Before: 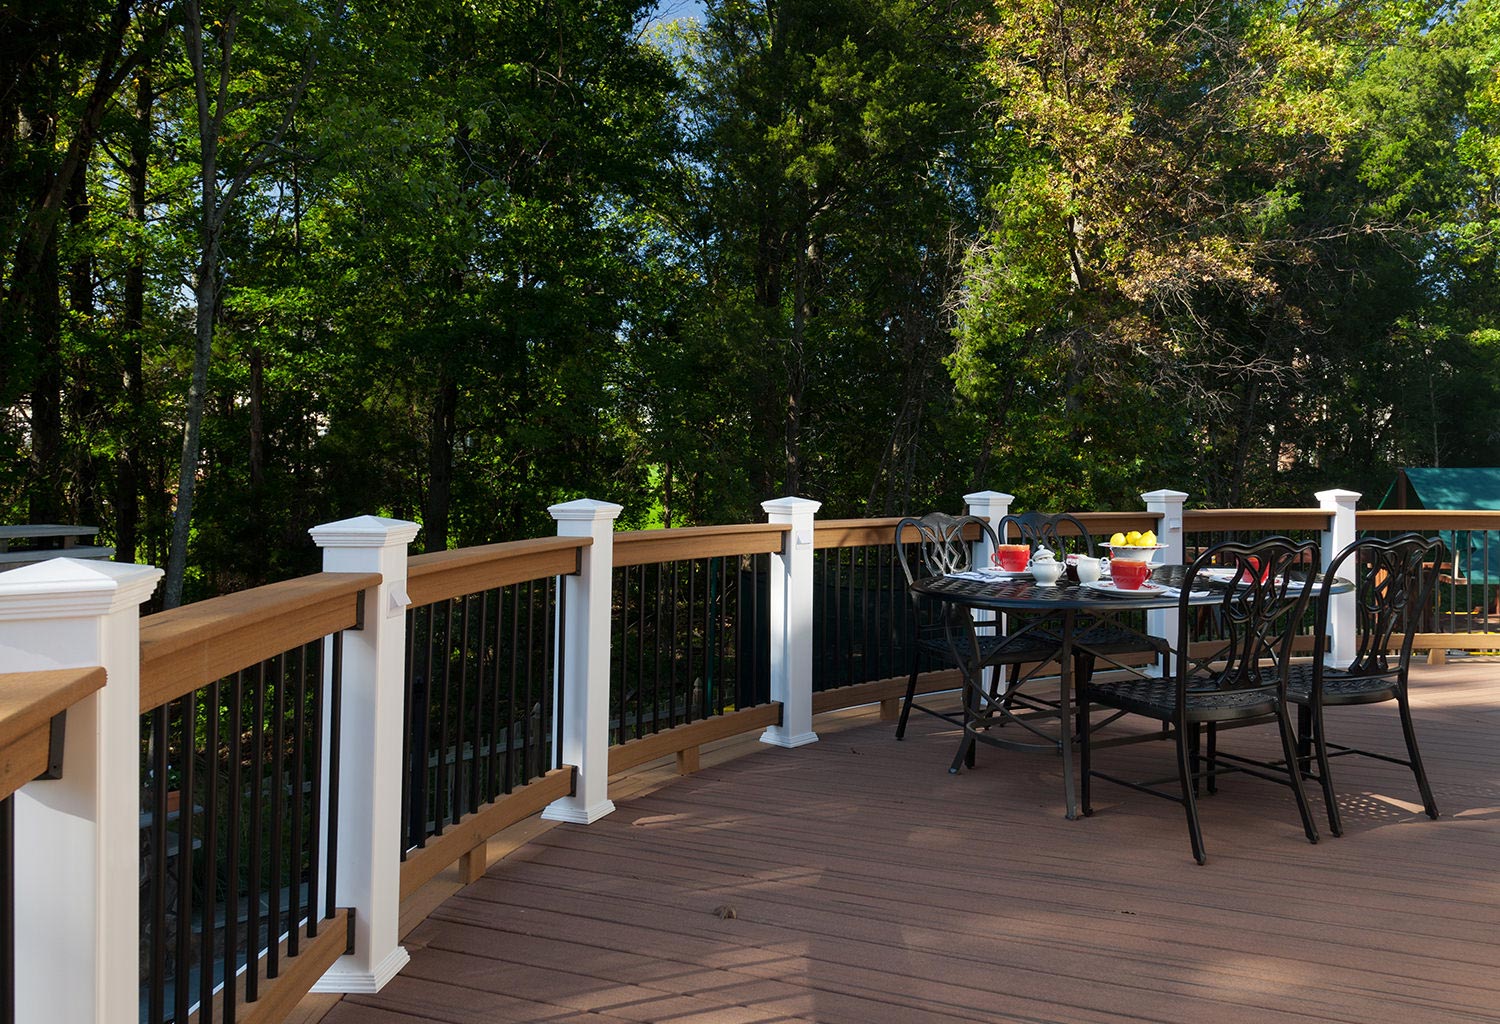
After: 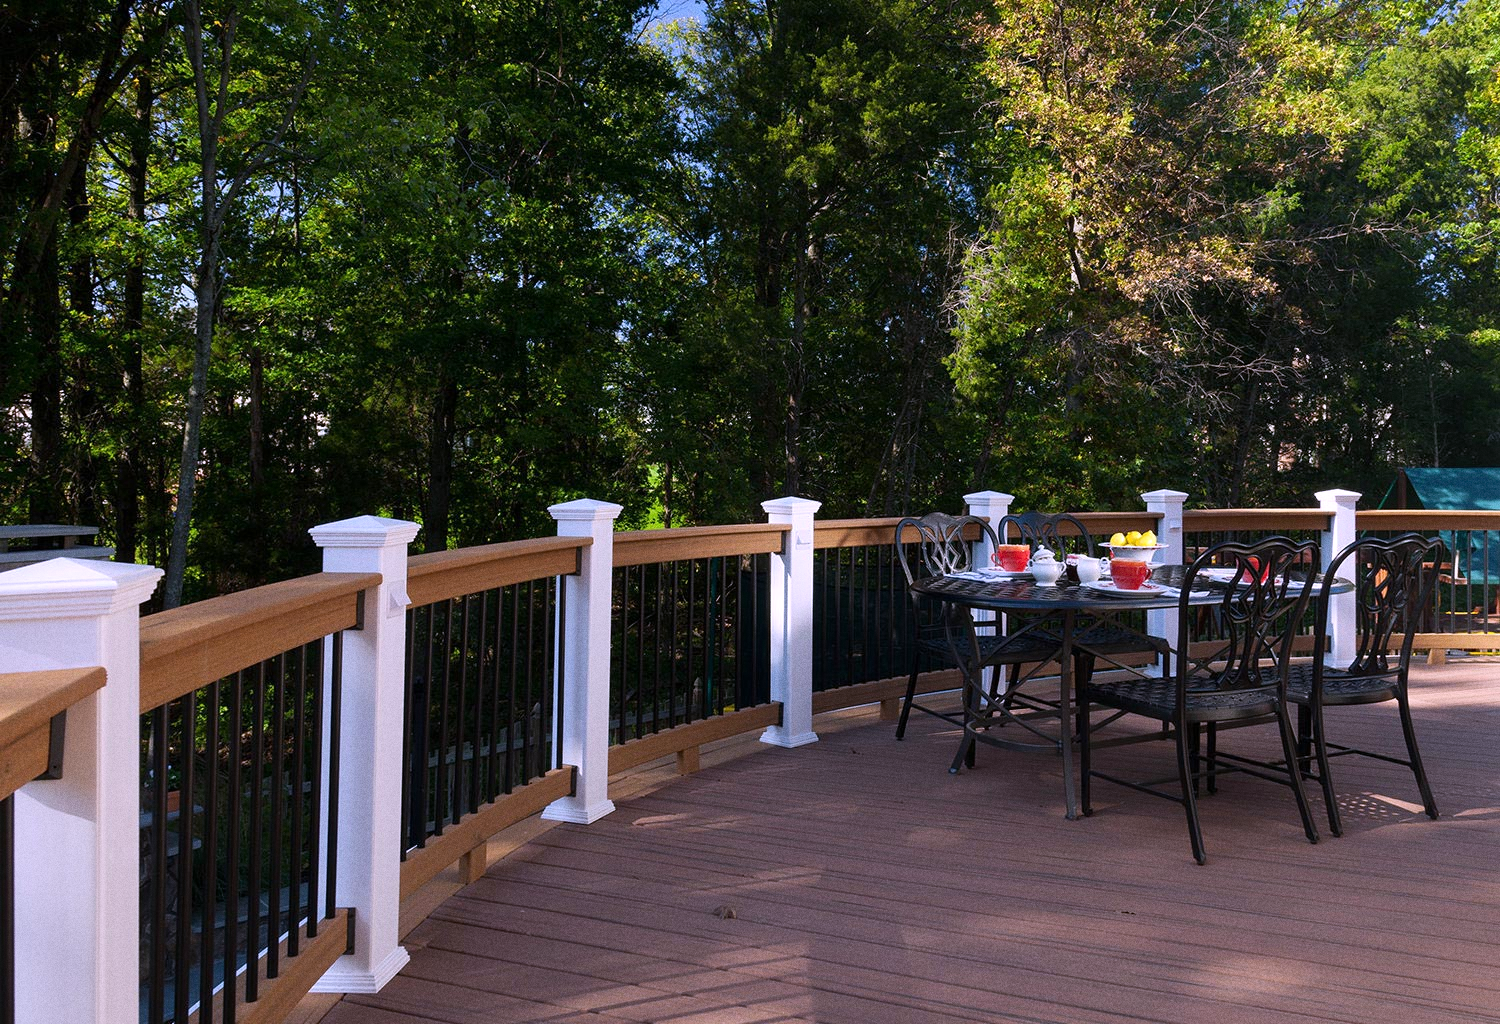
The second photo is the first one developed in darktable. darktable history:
grain: coarseness 0.09 ISO
white balance: red 1.042, blue 1.17
